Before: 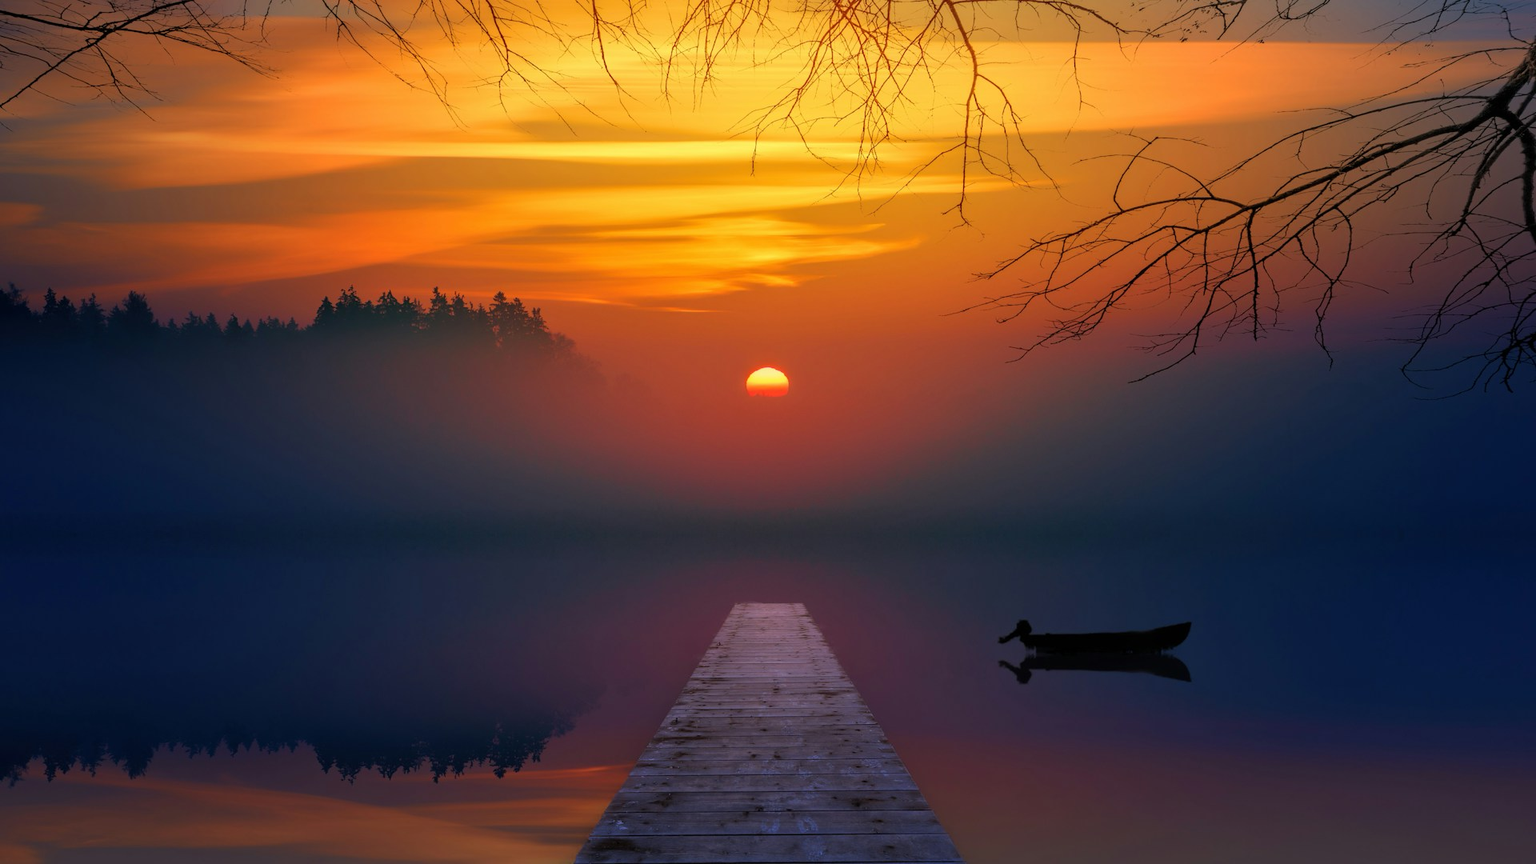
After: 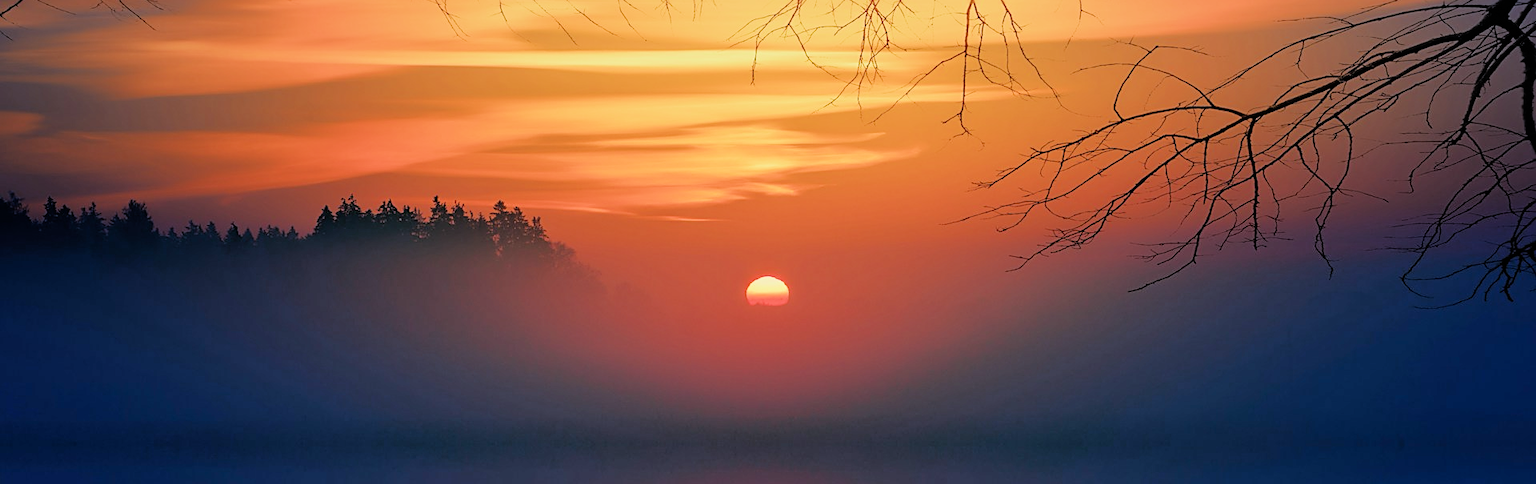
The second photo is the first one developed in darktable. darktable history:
exposure: black level correction 0, exposure 1 EV, compensate exposure bias true, compensate highlight preservation false
sharpen: on, module defaults
filmic rgb: black relative exposure -7.75 EV, white relative exposure 4.4 EV, threshold 3 EV, hardness 3.76, latitude 50%, contrast 1.1, color science v5 (2021), contrast in shadows safe, contrast in highlights safe, enable highlight reconstruction true
graduated density: hue 238.83°, saturation 50%
color zones: curves: ch0 [(0.068, 0.464) (0.25, 0.5) (0.48, 0.508) (0.75, 0.536) (0.886, 0.476) (0.967, 0.456)]; ch1 [(0.066, 0.456) (0.25, 0.5) (0.616, 0.508) (0.746, 0.56) (0.934, 0.444)]
crop and rotate: top 10.605%, bottom 33.274%
